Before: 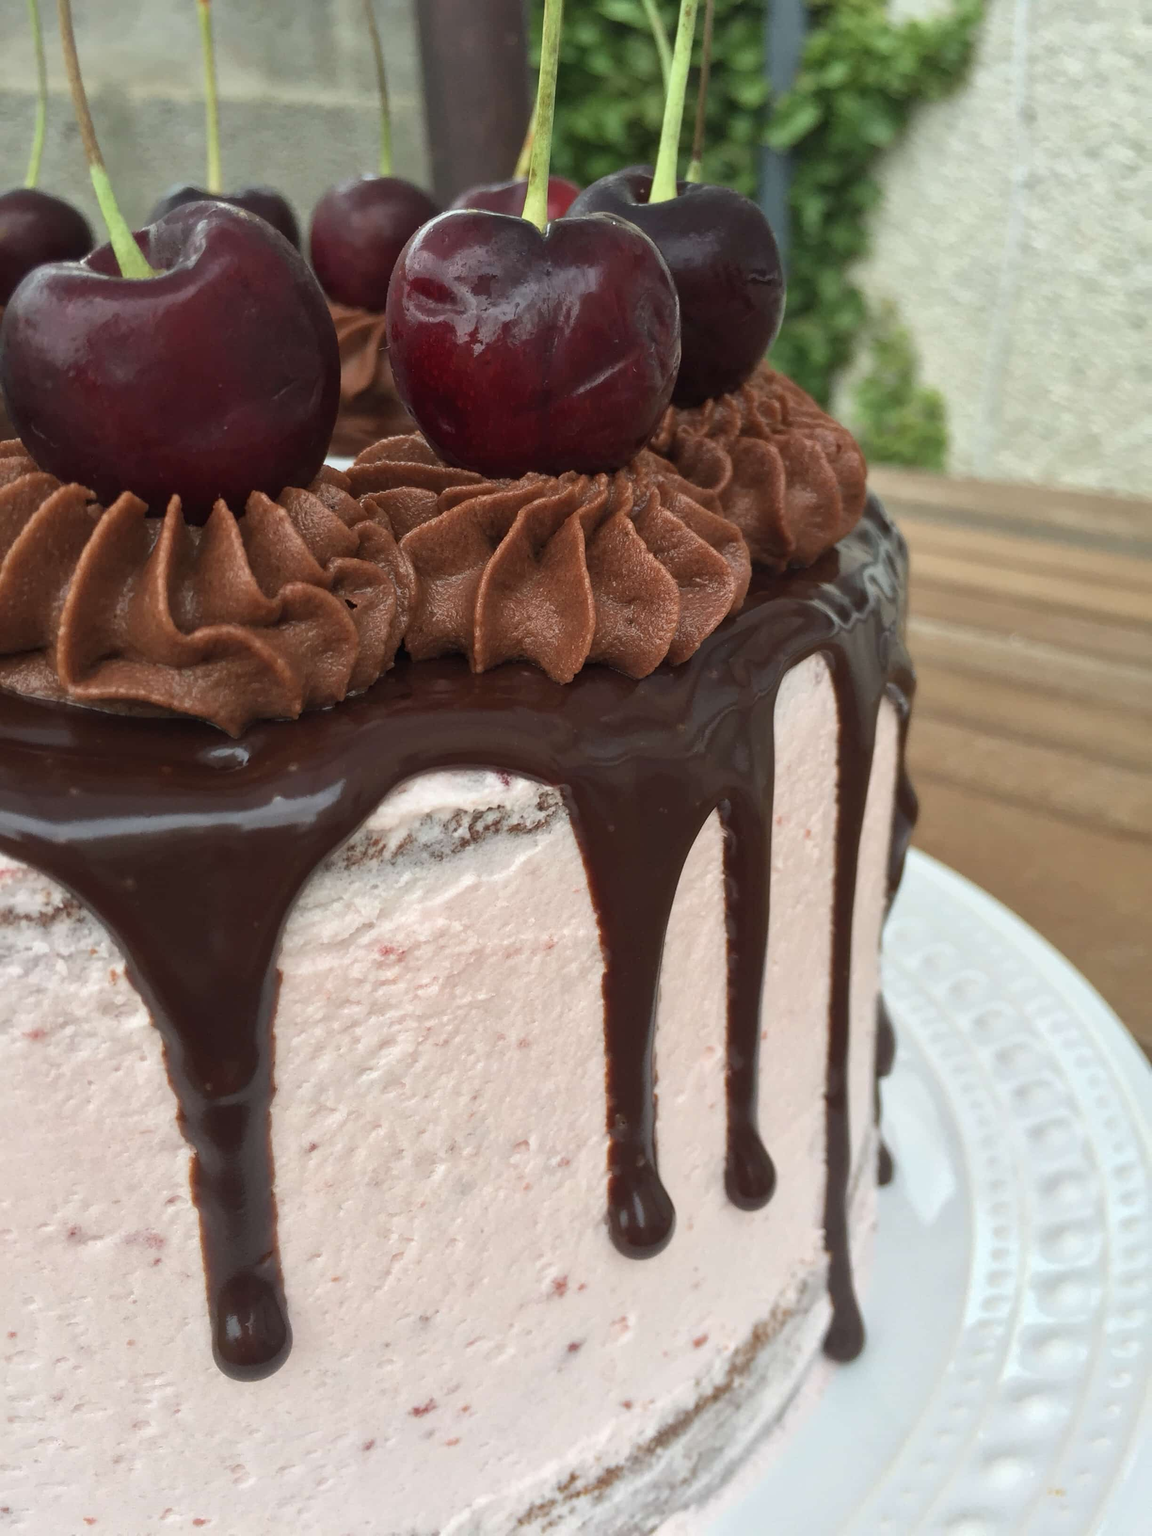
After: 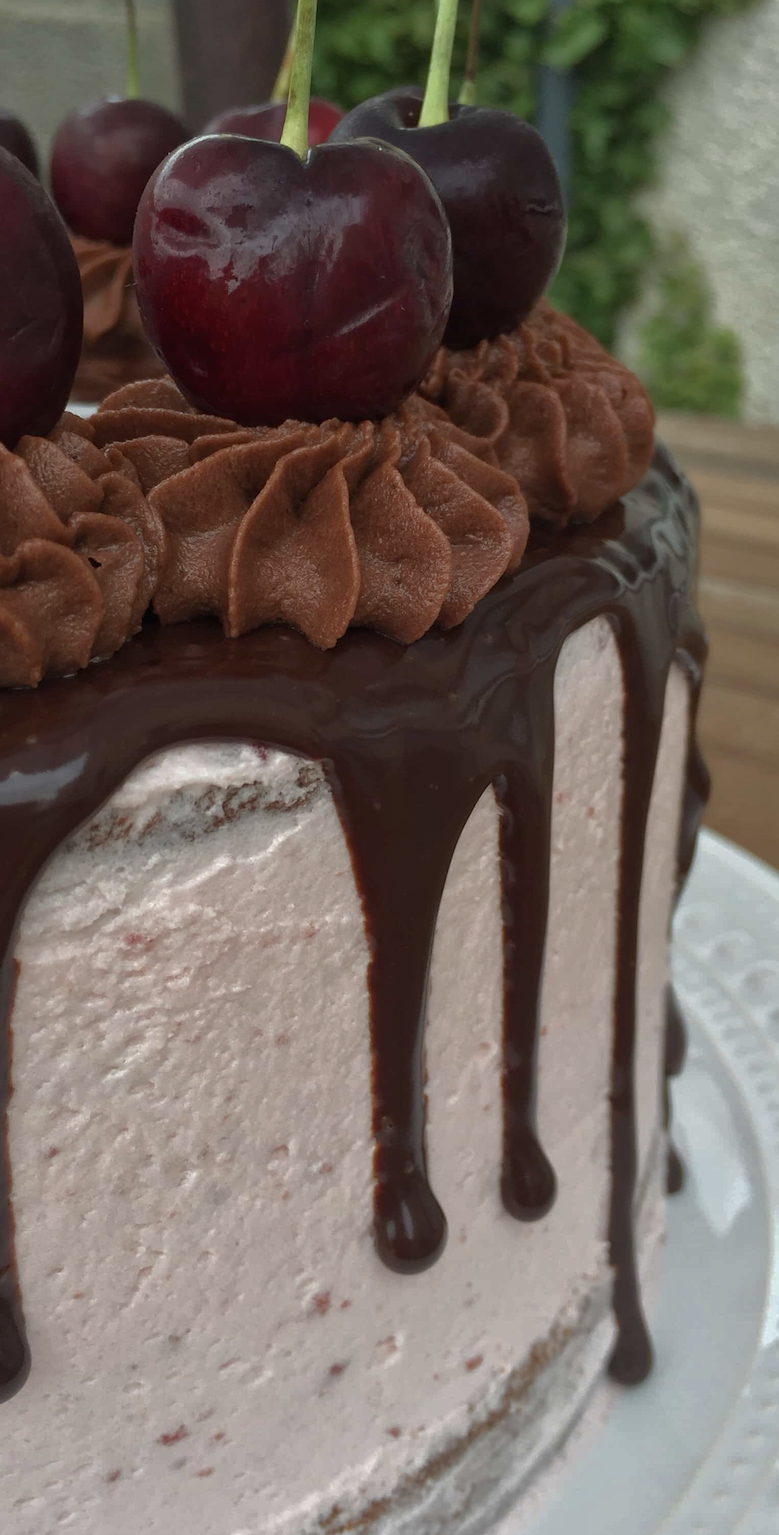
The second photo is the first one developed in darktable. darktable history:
base curve: curves: ch0 [(0, 0) (0.826, 0.587) (1, 1)]
crop and rotate: left 22.918%, top 5.629%, right 14.711%, bottom 2.247%
